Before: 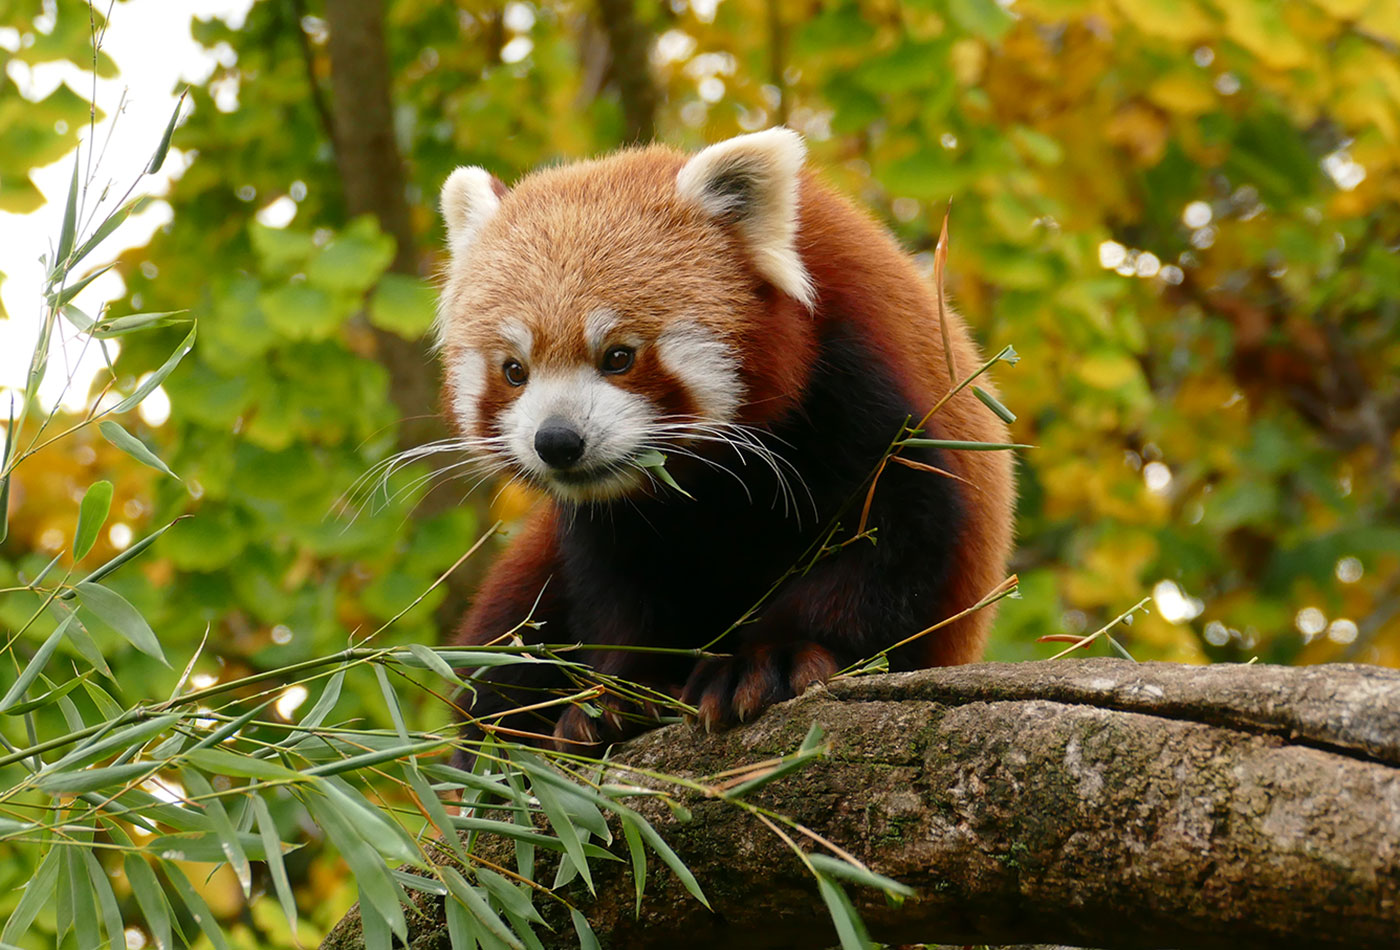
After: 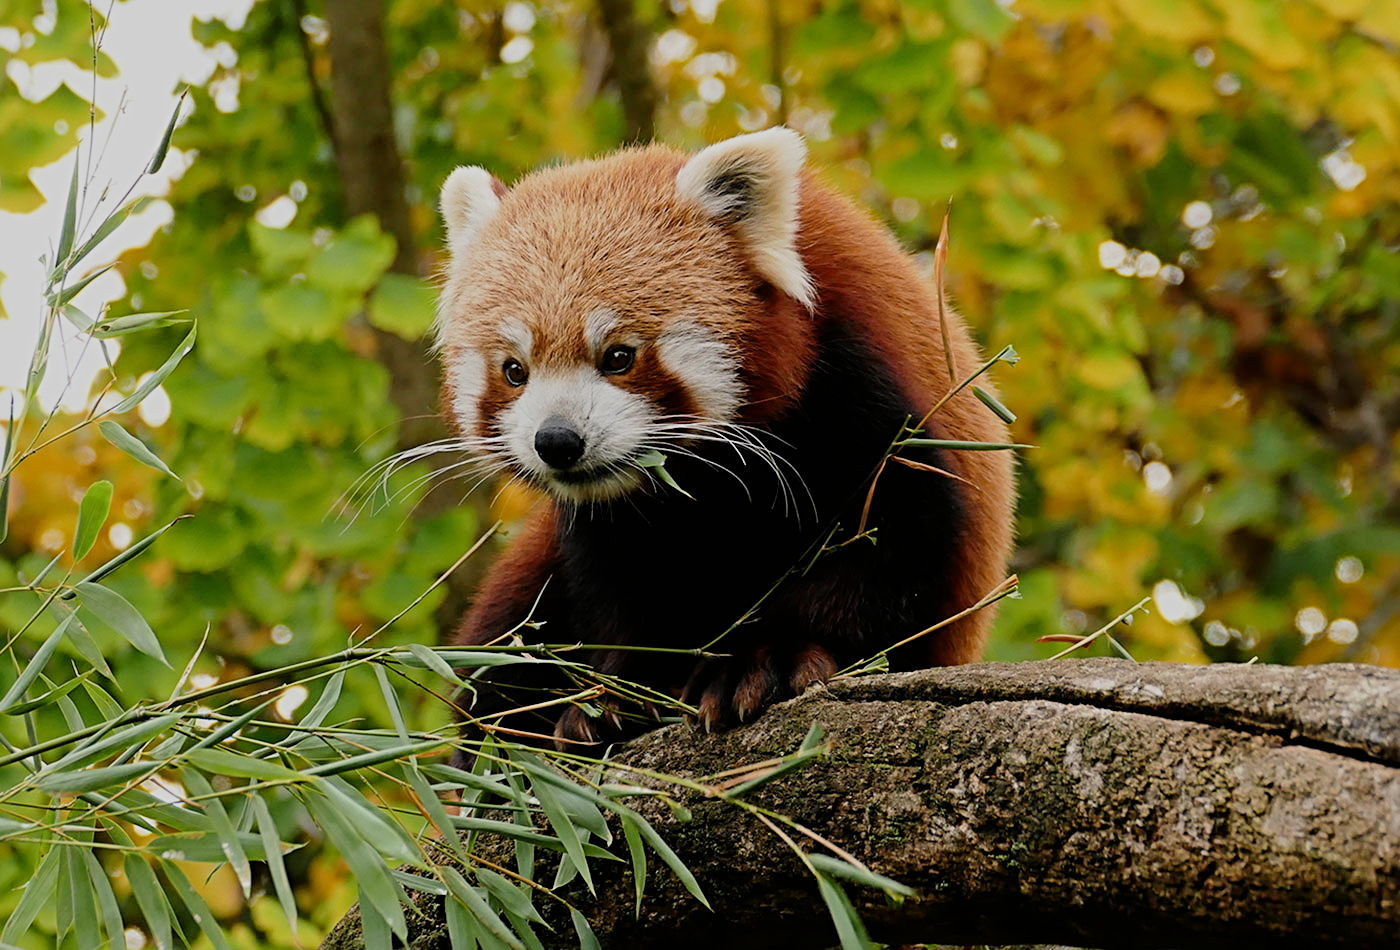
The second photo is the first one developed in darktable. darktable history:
sharpen: radius 4
filmic rgb: black relative exposure -7.25 EV, white relative exposure 5.09 EV, threshold 5.94 EV, hardness 3.22, enable highlight reconstruction true
